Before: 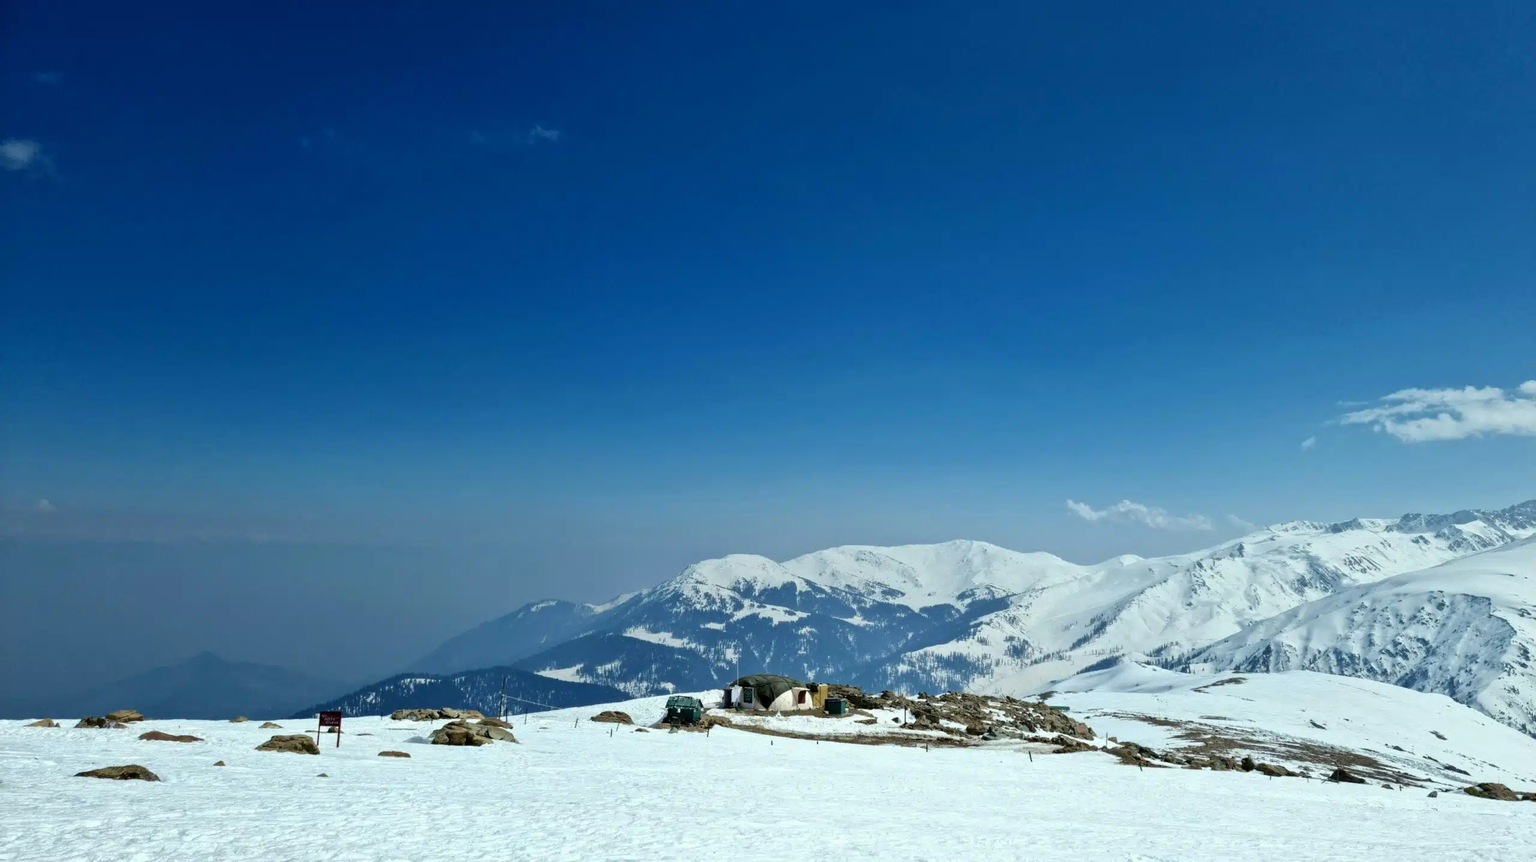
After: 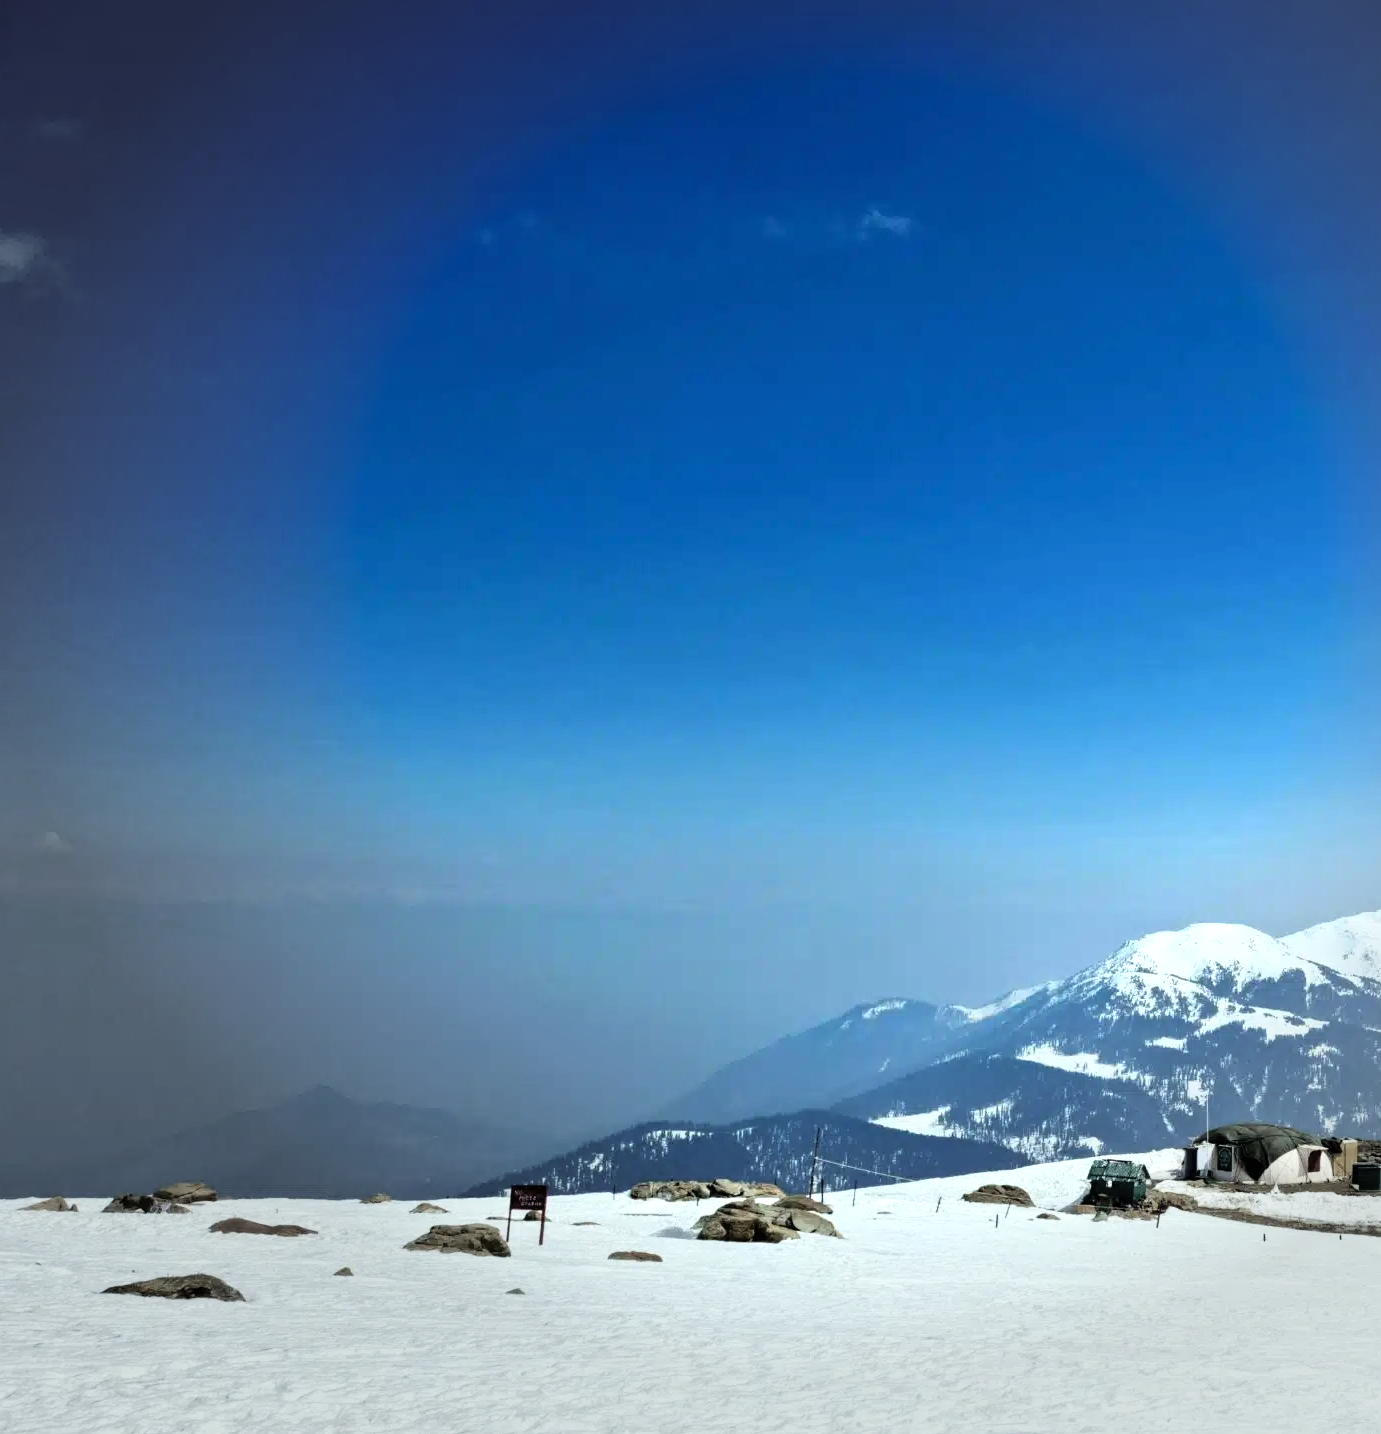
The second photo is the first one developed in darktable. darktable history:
tone equalizer: -8 EV -1.06 EV, -7 EV -0.975 EV, -6 EV -0.868 EV, -5 EV -0.598 EV, -3 EV 0.604 EV, -2 EV 0.882 EV, -1 EV 0.996 EV, +0 EV 1.06 EV, smoothing 1
crop: left 0.884%, right 45.147%, bottom 0.084%
vignetting: fall-off start 67.23%, center (0.217, -0.232), width/height ratio 1.016
shadows and highlights: shadows 62.23, white point adjustment 0.512, highlights -34.35, compress 83.62%
